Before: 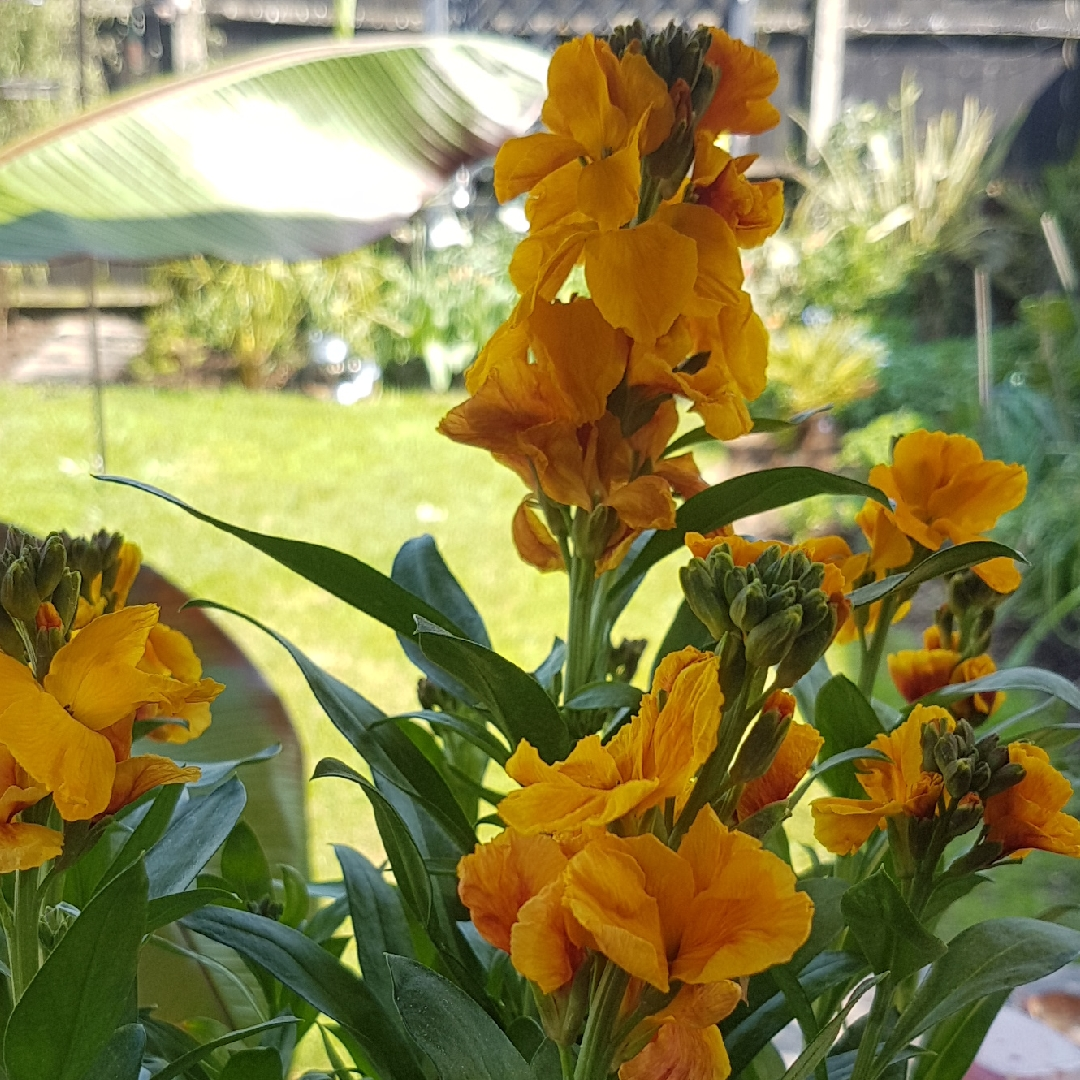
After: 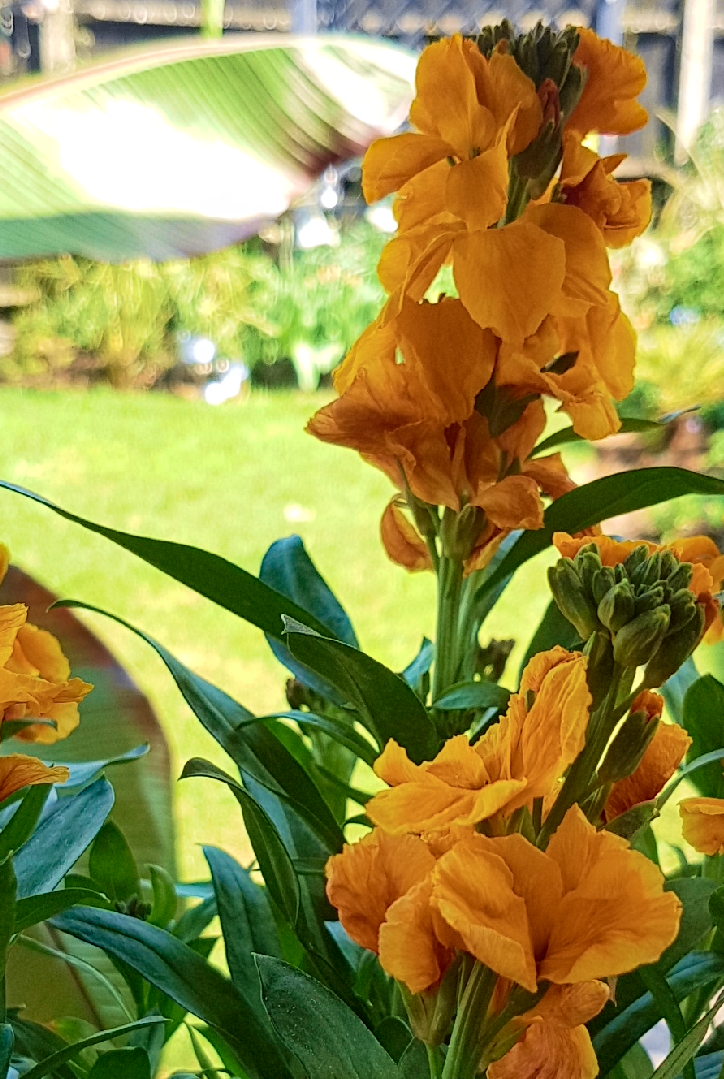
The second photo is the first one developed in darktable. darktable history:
haze removal: compatibility mode true, adaptive false
tone curve: curves: ch0 [(0, 0.018) (0.061, 0.041) (0.205, 0.191) (0.289, 0.292) (0.39, 0.424) (0.493, 0.551) (0.666, 0.743) (0.795, 0.841) (1, 0.998)]; ch1 [(0, 0) (0.385, 0.343) (0.439, 0.415) (0.494, 0.498) (0.501, 0.501) (0.51, 0.509) (0.548, 0.563) (0.586, 0.61) (0.684, 0.658) (0.783, 0.804) (1, 1)]; ch2 [(0, 0) (0.304, 0.31) (0.403, 0.399) (0.441, 0.428) (0.47, 0.469) (0.498, 0.496) (0.524, 0.538) (0.566, 0.579) (0.648, 0.665) (0.697, 0.699) (1, 1)], color space Lab, independent channels, preserve colors none
crop and rotate: left 12.249%, right 20.698%
velvia: strength 37.13%
